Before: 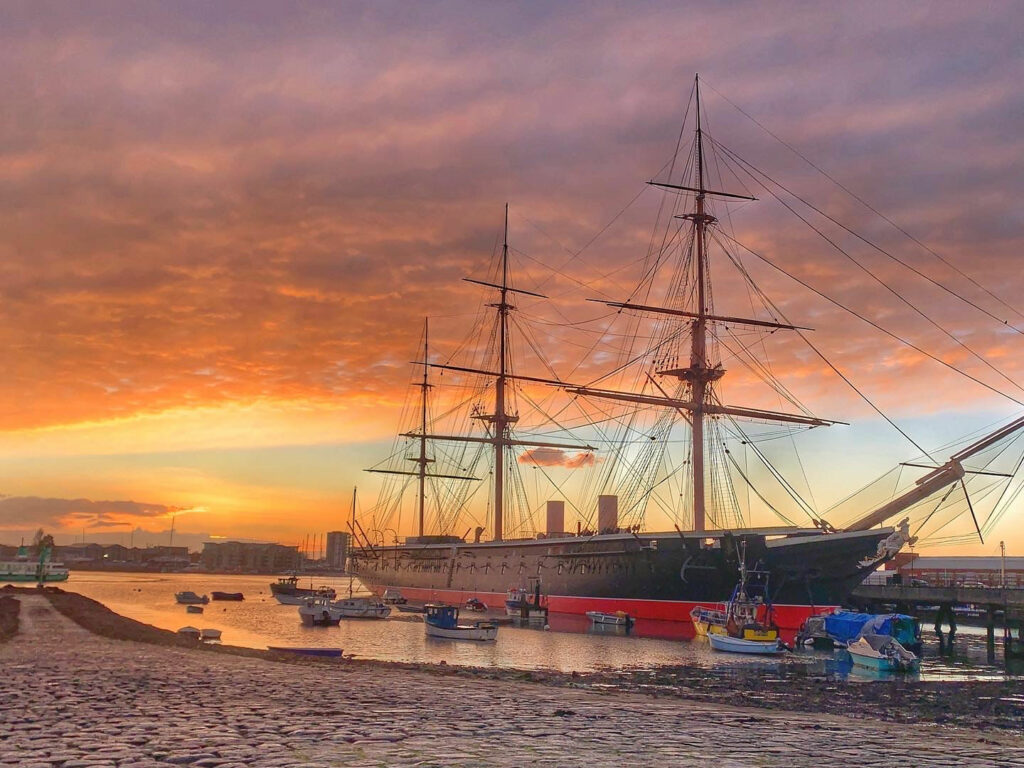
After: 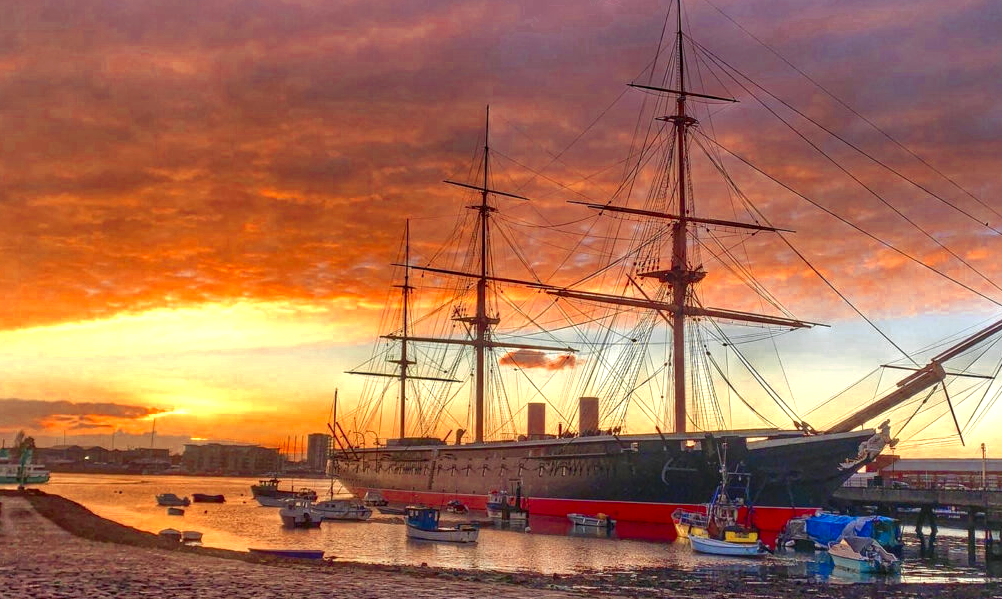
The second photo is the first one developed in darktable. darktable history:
local contrast: detail 130%
base curve: preserve colors none
crop and rotate: left 1.925%, top 12.762%, right 0.174%, bottom 9.155%
color zones: curves: ch0 [(0.004, 0.305) (0.261, 0.623) (0.389, 0.399) (0.708, 0.571) (0.947, 0.34)]; ch1 [(0.025, 0.645) (0.229, 0.584) (0.326, 0.551) (0.484, 0.262) (0.757, 0.643)], mix 32.11%
